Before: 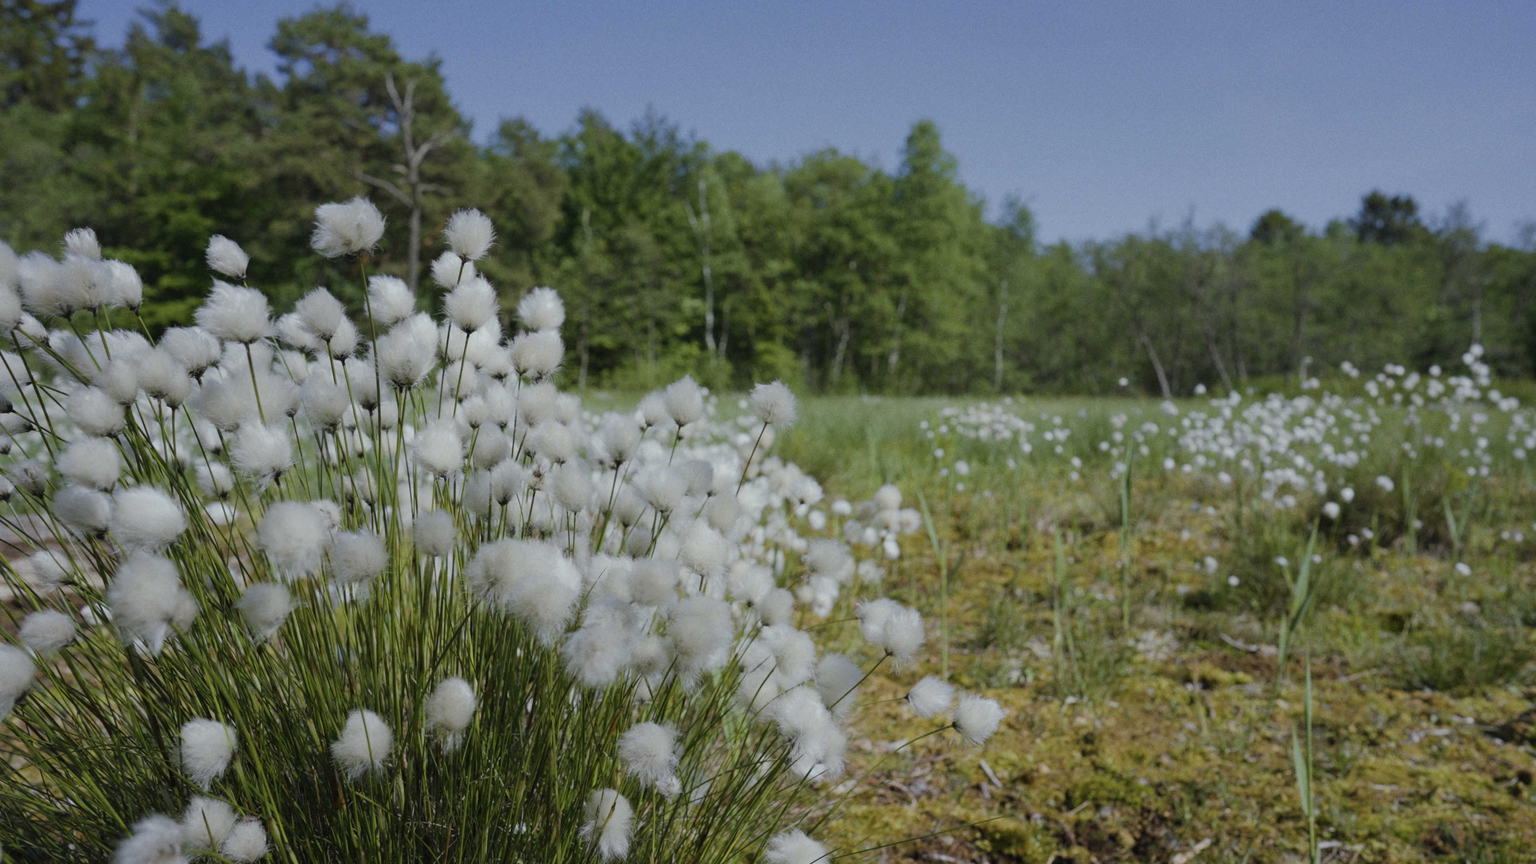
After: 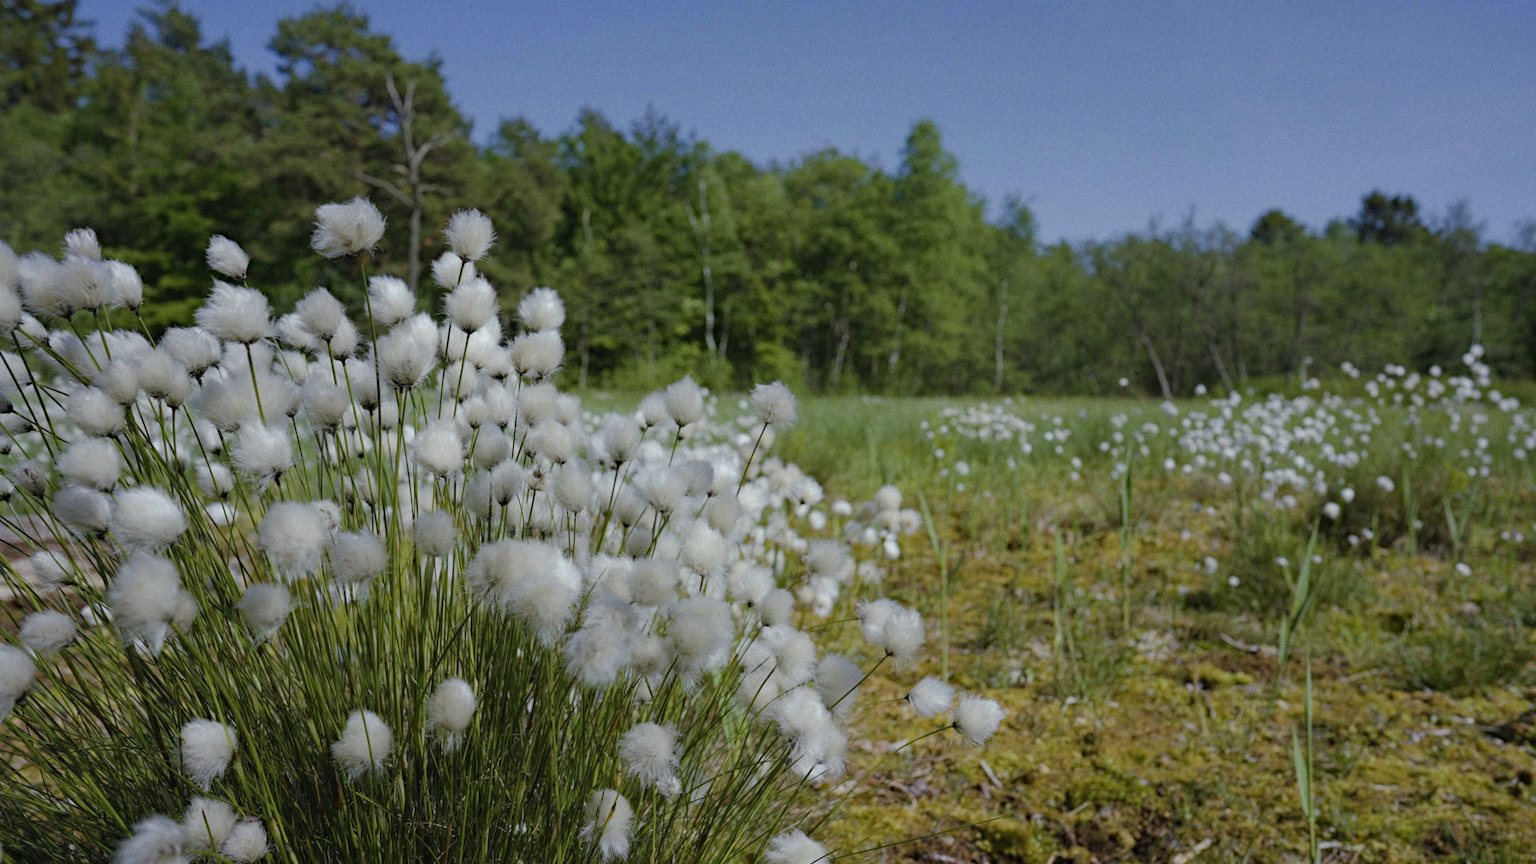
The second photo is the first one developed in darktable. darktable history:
haze removal: strength 0.297, distance 0.251, compatibility mode true, adaptive false
